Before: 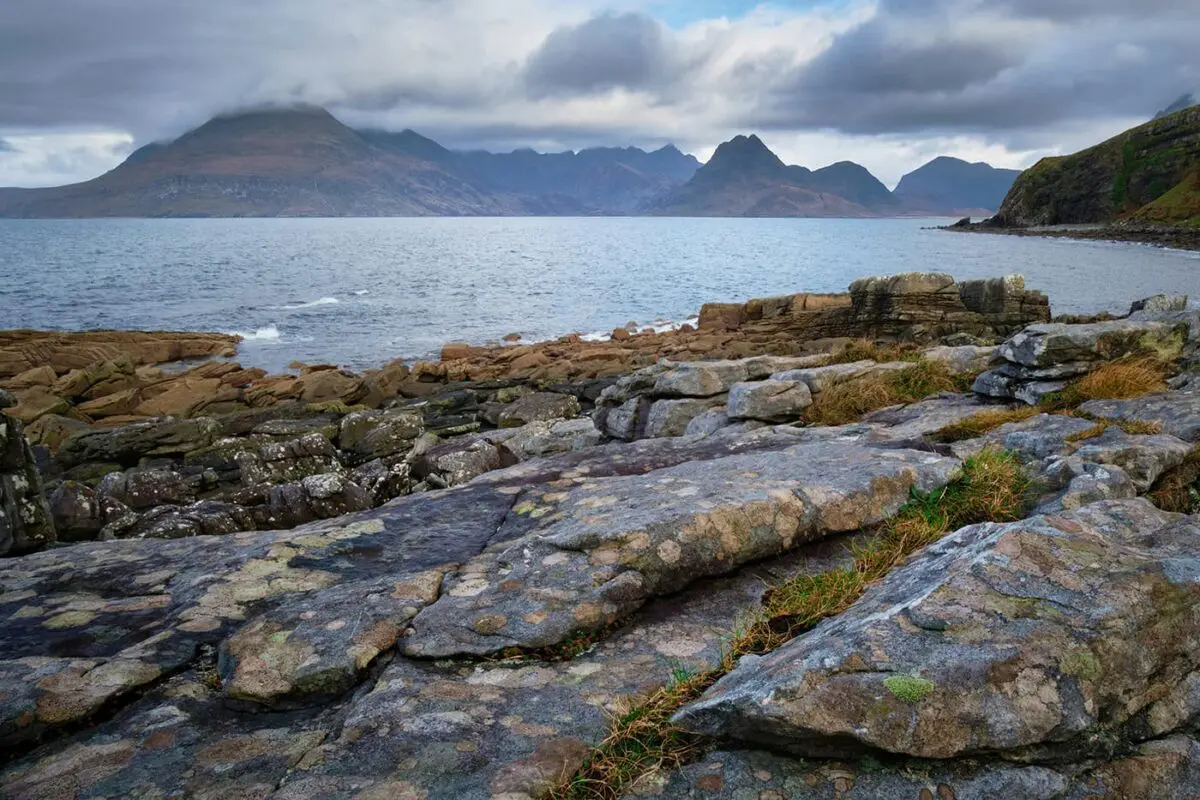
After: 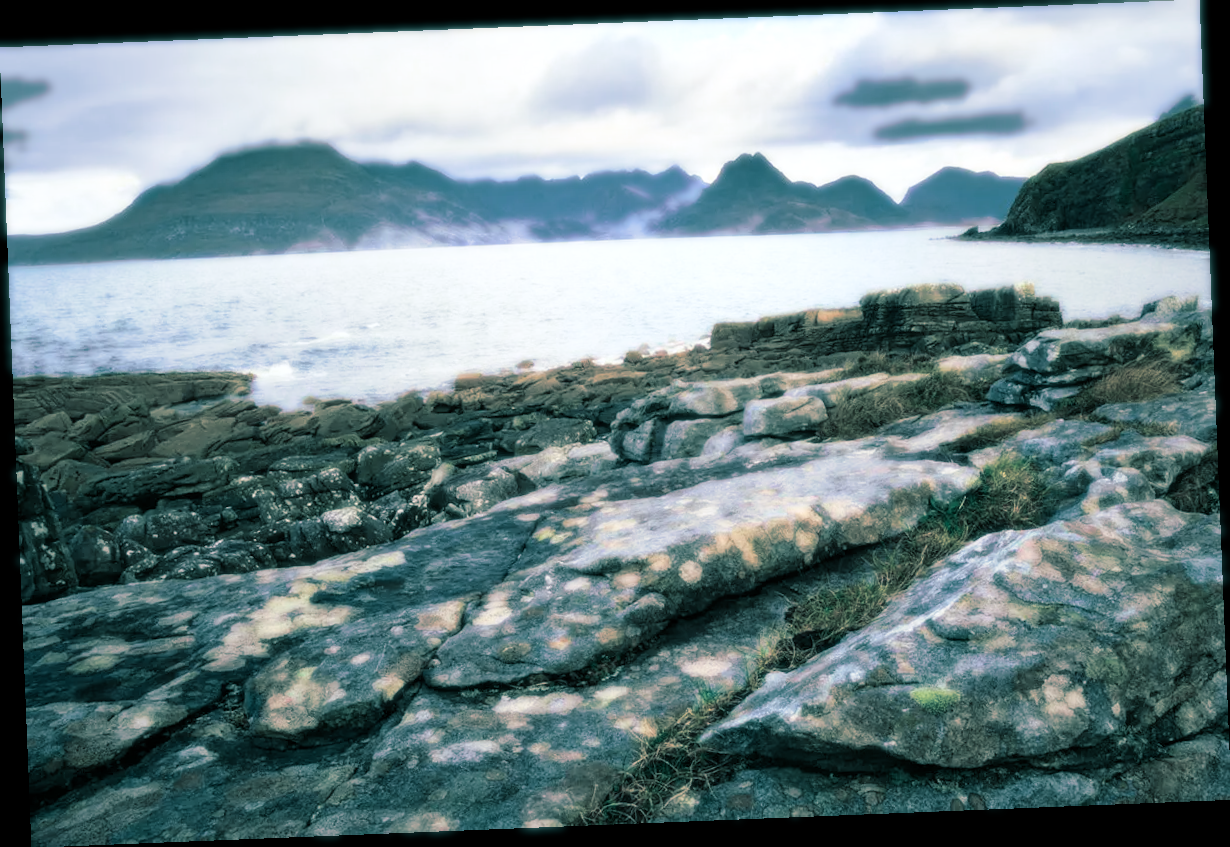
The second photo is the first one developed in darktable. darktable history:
split-toning: shadows › hue 186.43°, highlights › hue 49.29°, compress 30.29%
bloom: size 0%, threshold 54.82%, strength 8.31%
rotate and perspective: rotation -2.29°, automatic cropping off
